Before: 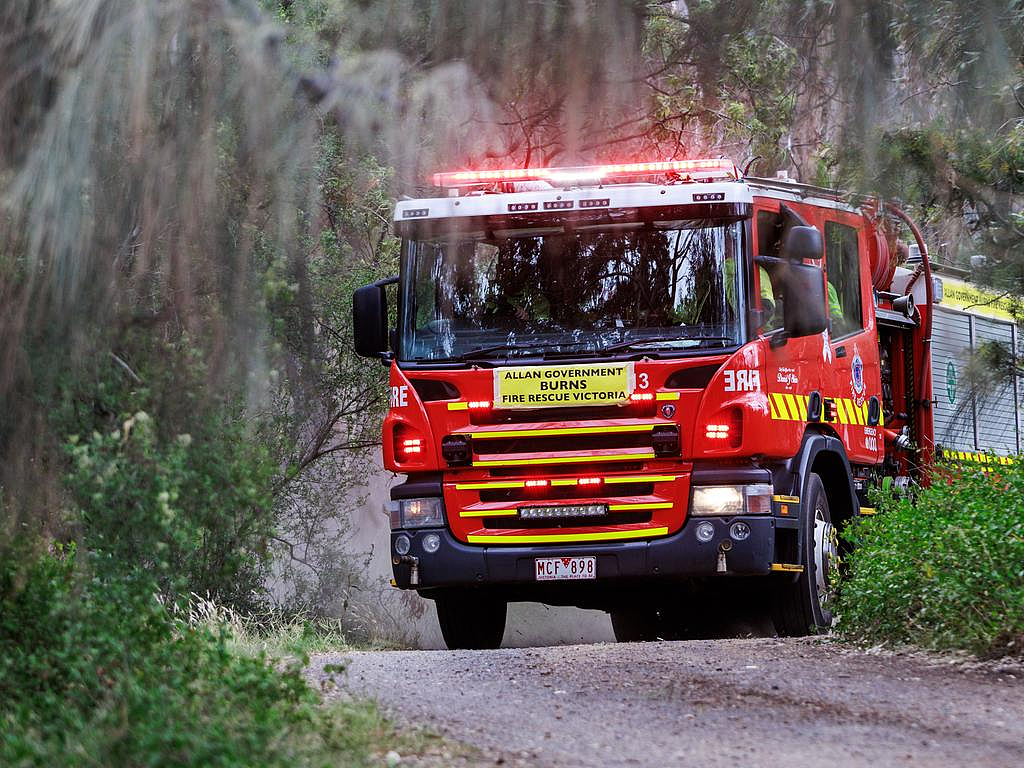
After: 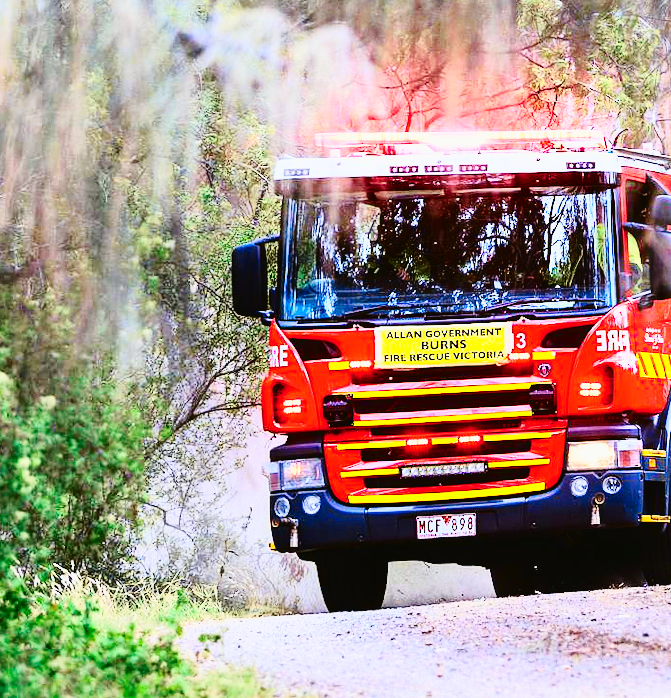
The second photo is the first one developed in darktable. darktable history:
color balance rgb: perceptual saturation grading › global saturation 25%, perceptual brilliance grading › mid-tones 10%, perceptual brilliance grading › shadows 15%, global vibrance 20%
crop: left 15.419%, right 17.914%
base curve: curves: ch0 [(0, 0) (0.028, 0.03) (0.121, 0.232) (0.46, 0.748) (0.859, 0.968) (1, 1)], preserve colors none
tone curve: curves: ch0 [(0, 0.023) (0.087, 0.065) (0.184, 0.168) (0.45, 0.54) (0.57, 0.683) (0.706, 0.841) (0.877, 0.948) (1, 0.984)]; ch1 [(0, 0) (0.388, 0.369) (0.447, 0.447) (0.505, 0.5) (0.534, 0.528) (0.57, 0.571) (0.592, 0.602) (0.644, 0.663) (1, 1)]; ch2 [(0, 0) (0.314, 0.223) (0.427, 0.405) (0.492, 0.496) (0.524, 0.547) (0.534, 0.57) (0.583, 0.605) (0.673, 0.667) (1, 1)], color space Lab, independent channels, preserve colors none
rotate and perspective: rotation -0.013°, lens shift (vertical) -0.027, lens shift (horizontal) 0.178, crop left 0.016, crop right 0.989, crop top 0.082, crop bottom 0.918
contrast brightness saturation: saturation -0.04
